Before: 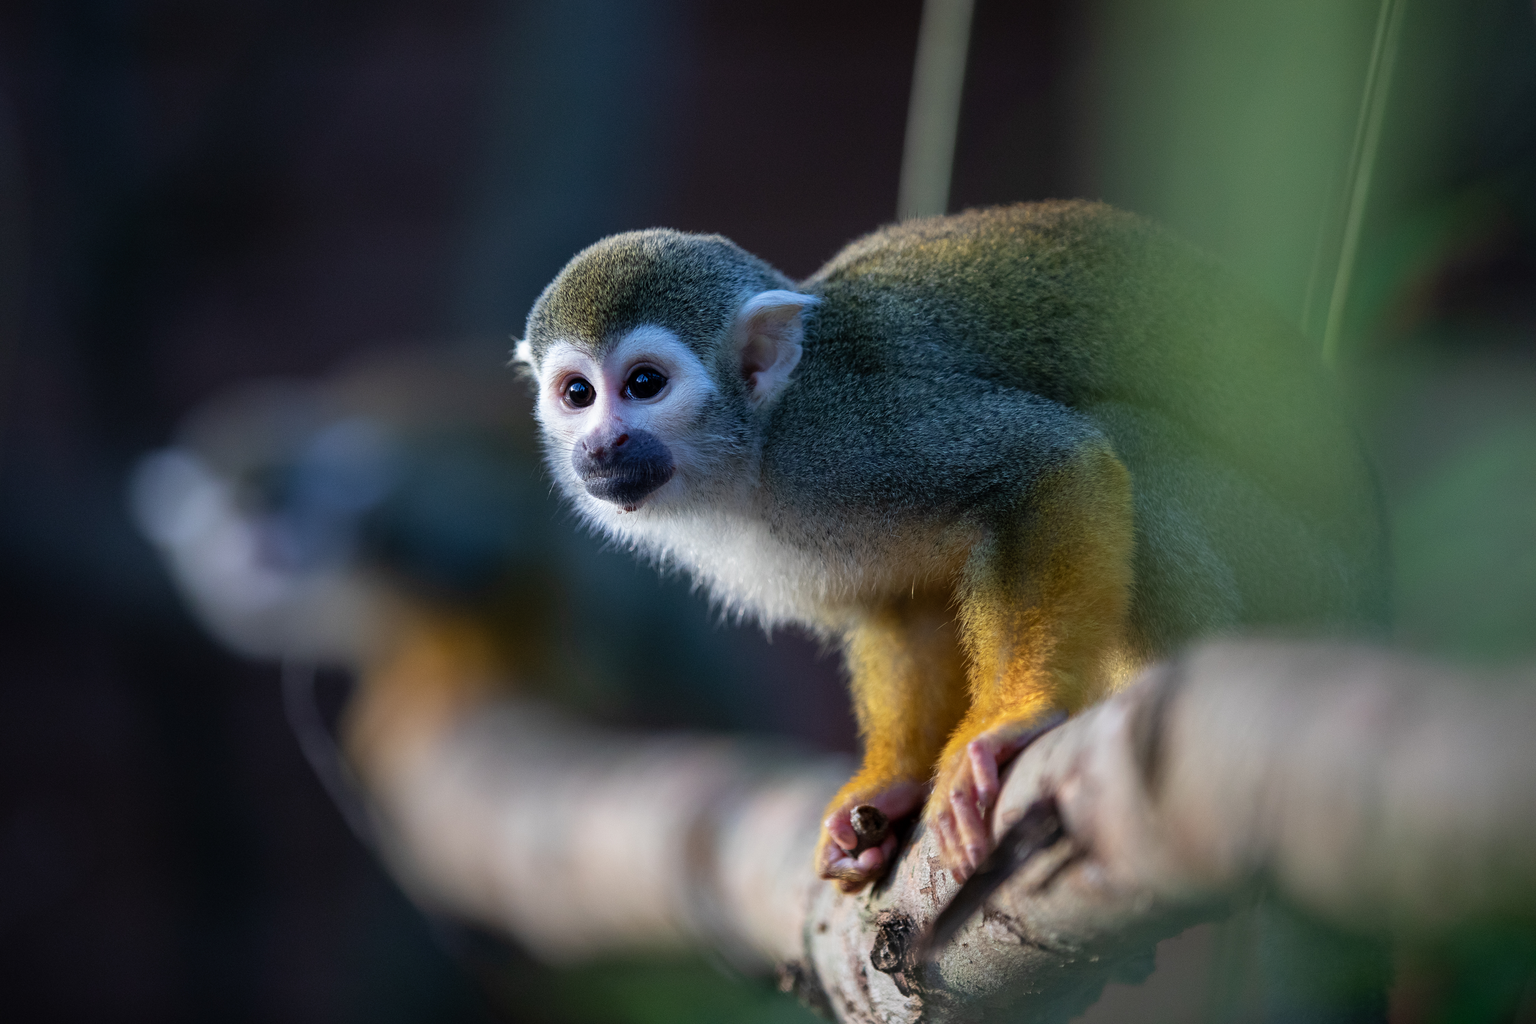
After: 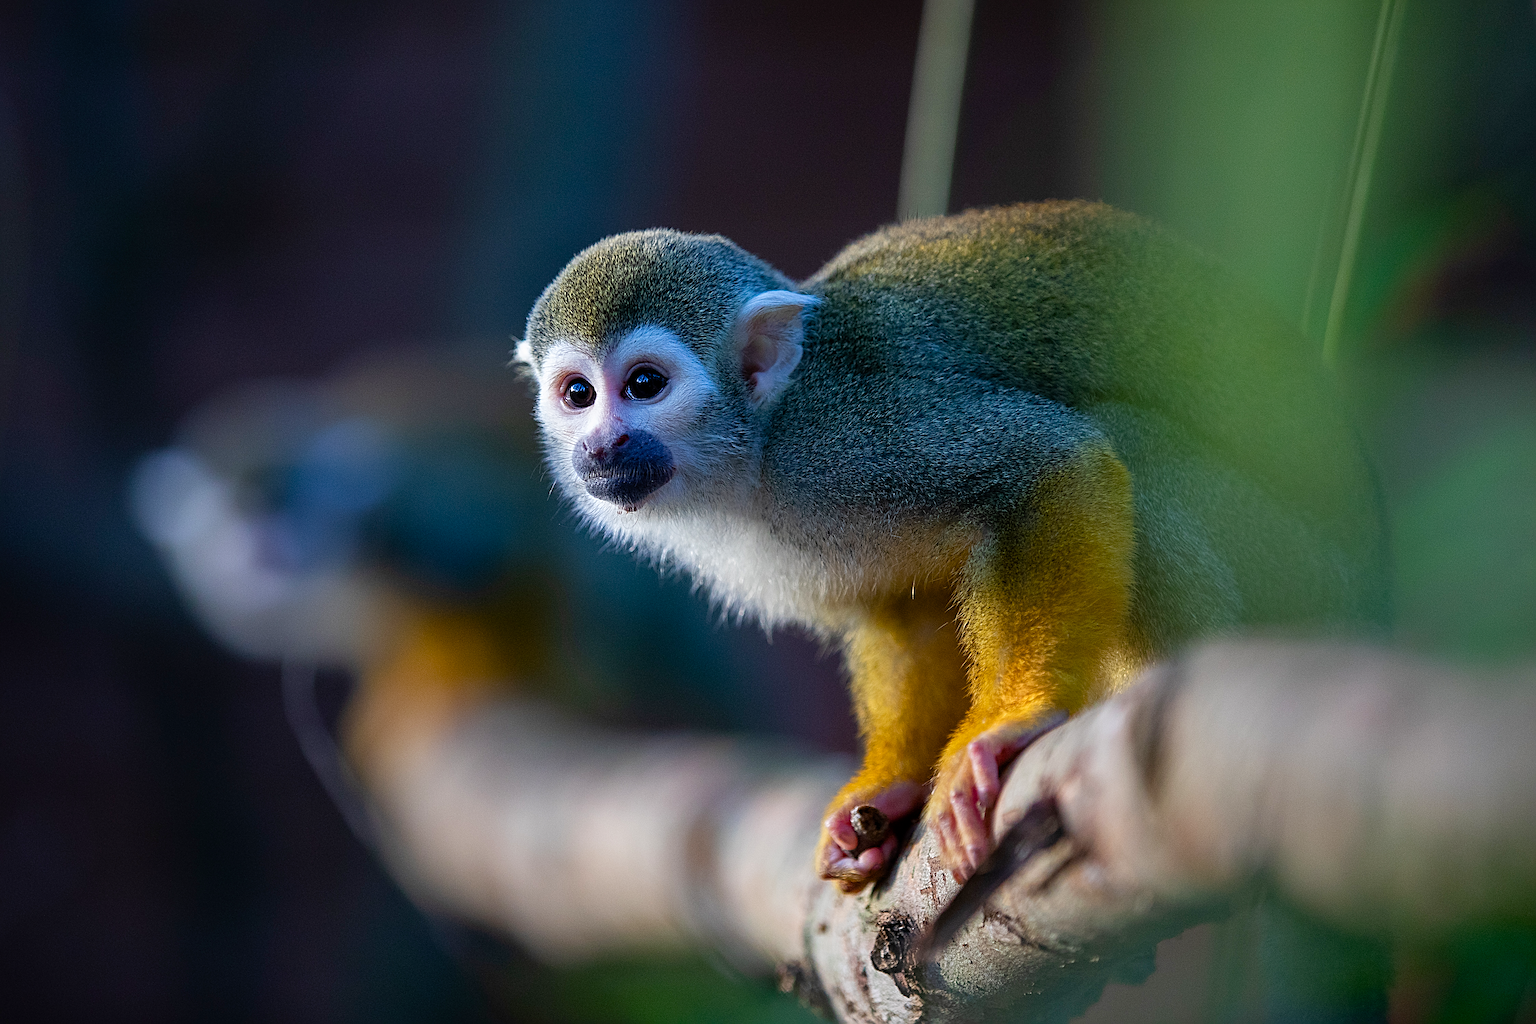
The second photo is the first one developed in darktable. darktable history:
sharpen: radius 3.64, amount 0.919
color balance rgb: linear chroma grading › global chroma 14.412%, perceptual saturation grading › global saturation 20%, perceptual saturation grading › highlights -25.602%, perceptual saturation grading › shadows 25.833%
